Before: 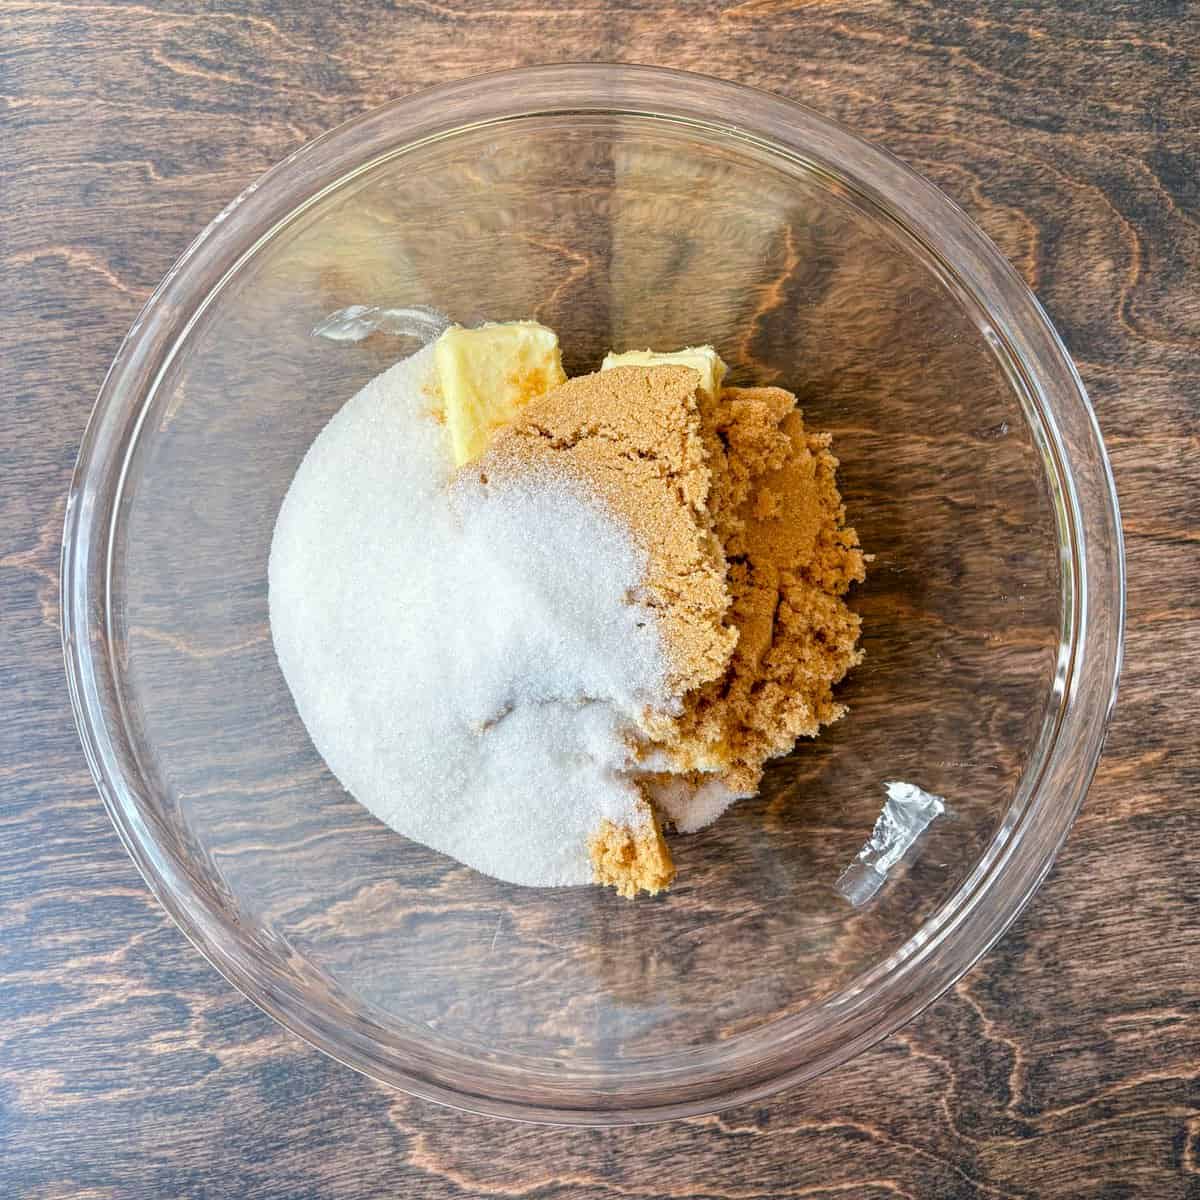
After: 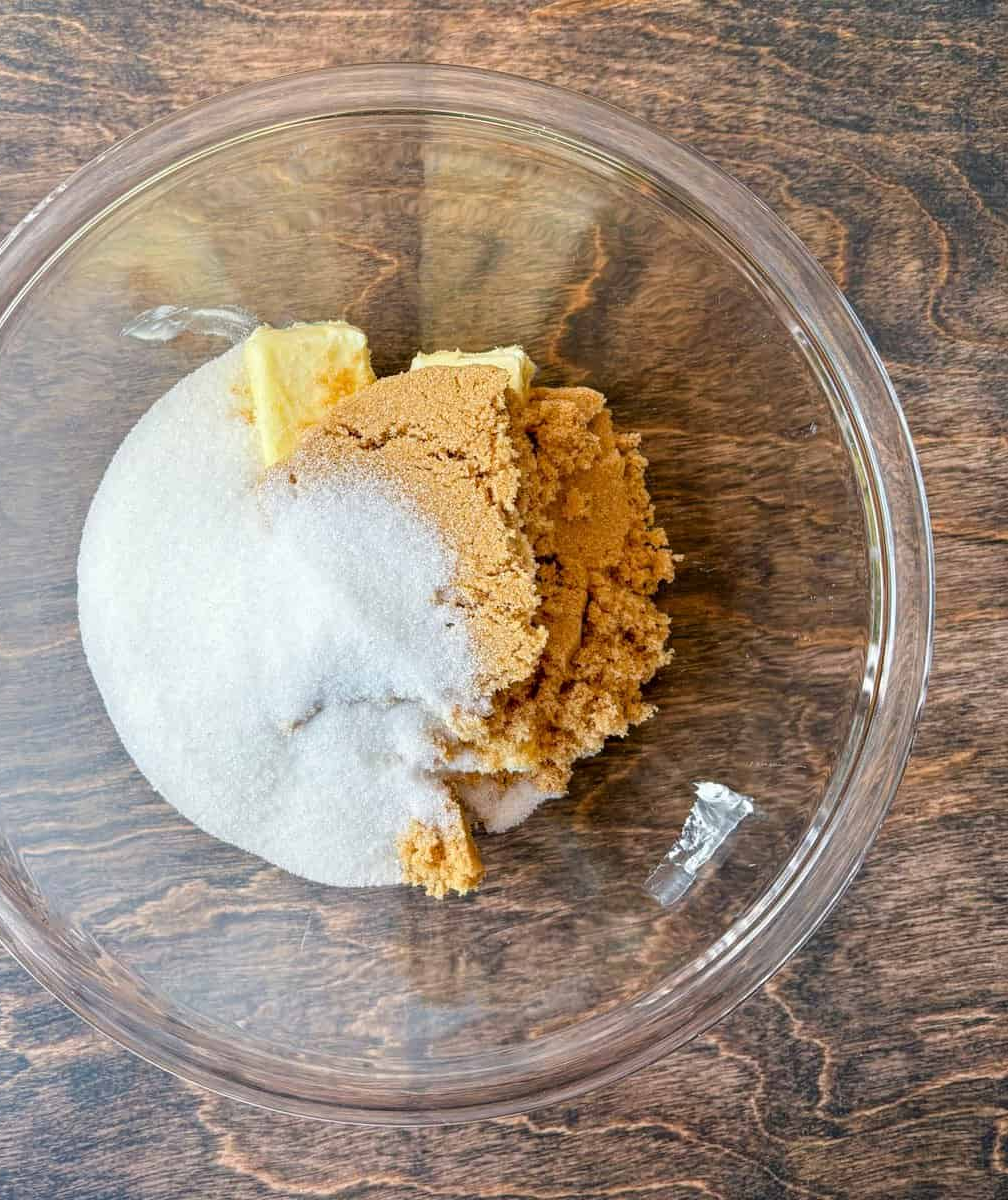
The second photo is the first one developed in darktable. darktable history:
crop: left 15.927%
